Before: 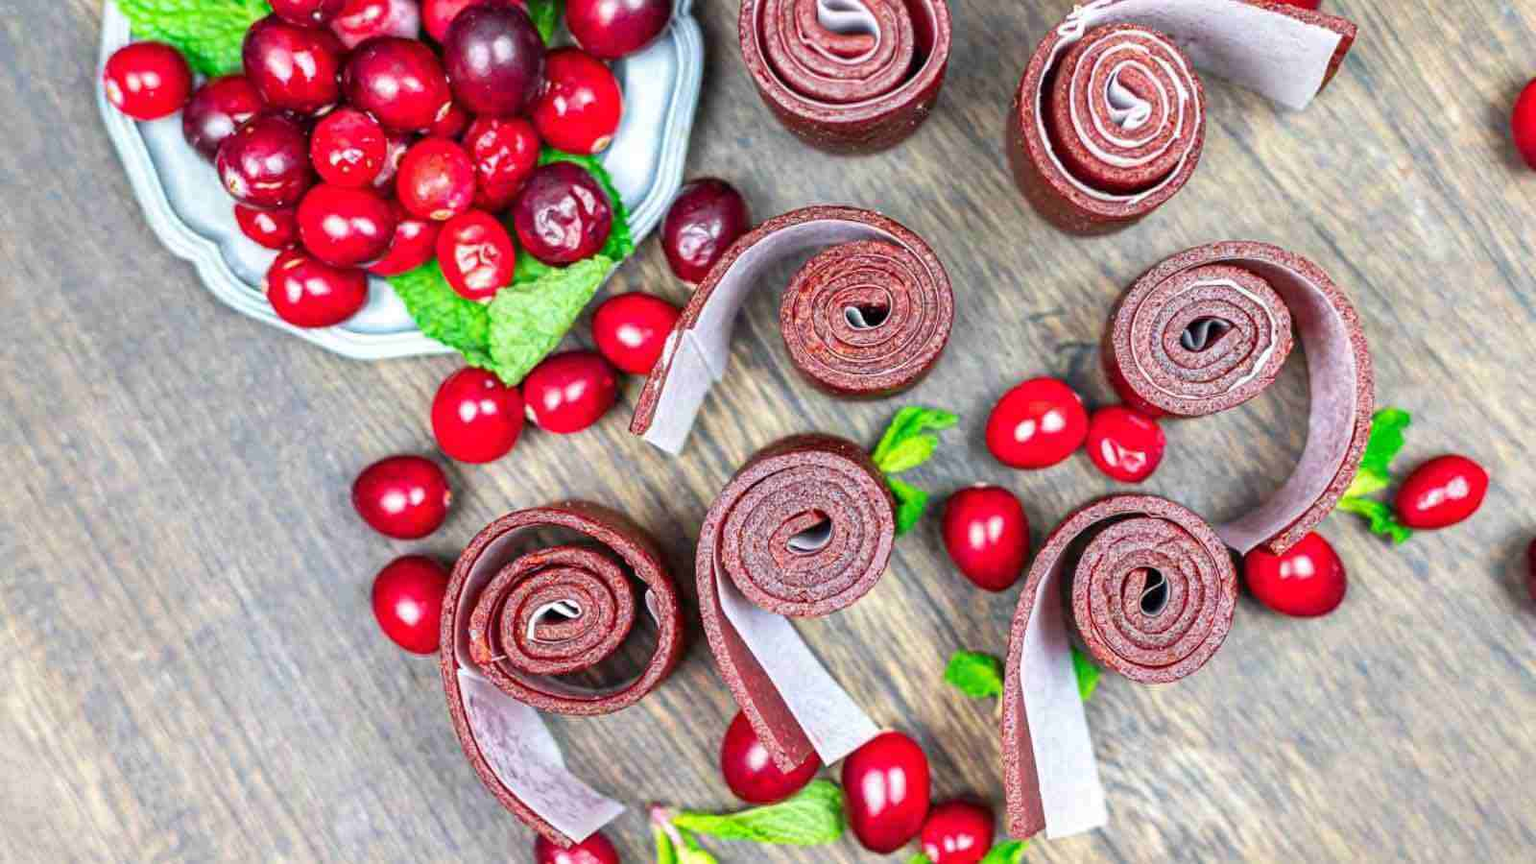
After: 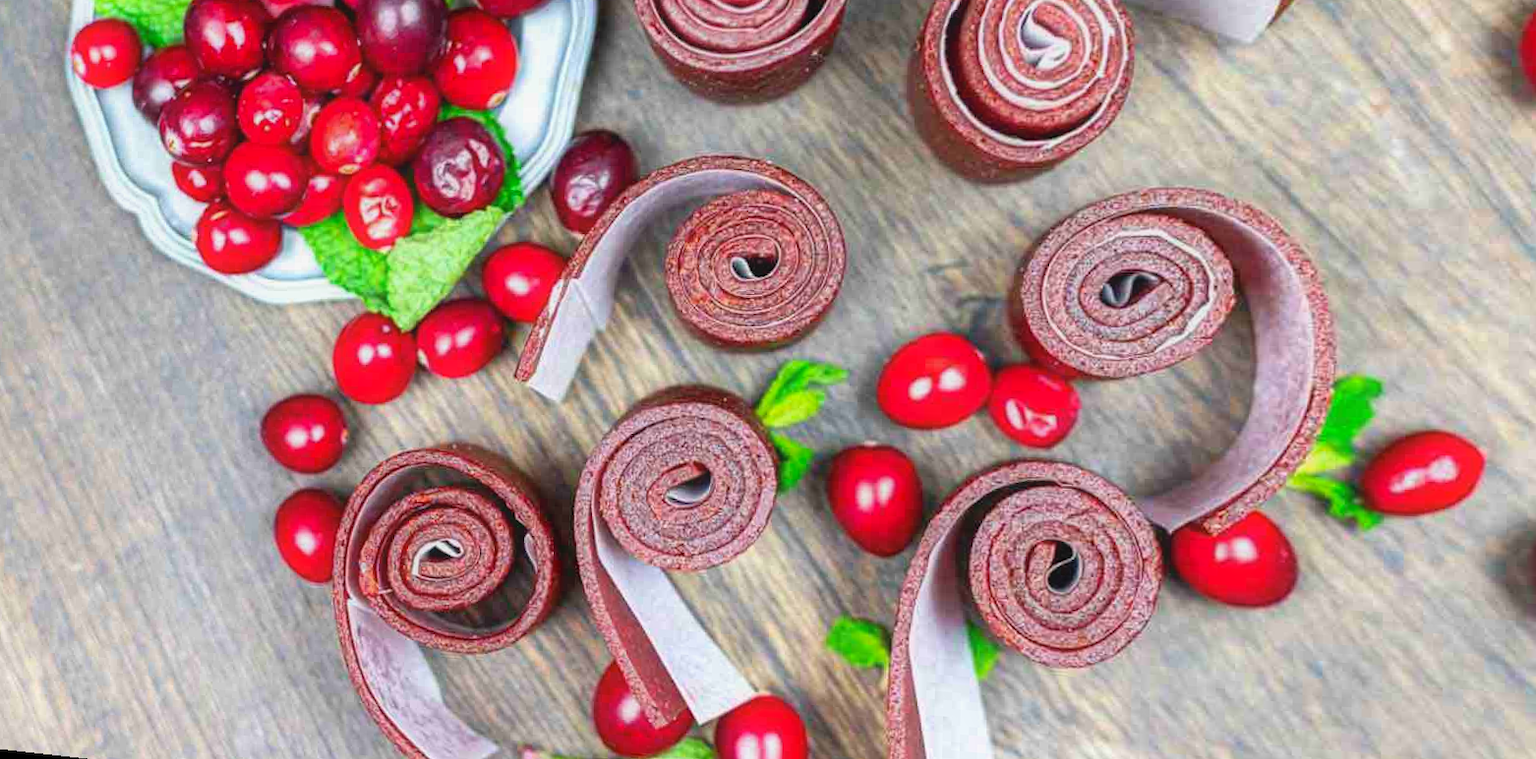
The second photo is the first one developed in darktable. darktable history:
contrast equalizer: y [[0.5, 0.486, 0.447, 0.446, 0.489, 0.5], [0.5 ×6], [0.5 ×6], [0 ×6], [0 ×6]]
rotate and perspective: rotation 1.69°, lens shift (vertical) -0.023, lens shift (horizontal) -0.291, crop left 0.025, crop right 0.988, crop top 0.092, crop bottom 0.842
white balance: emerald 1
